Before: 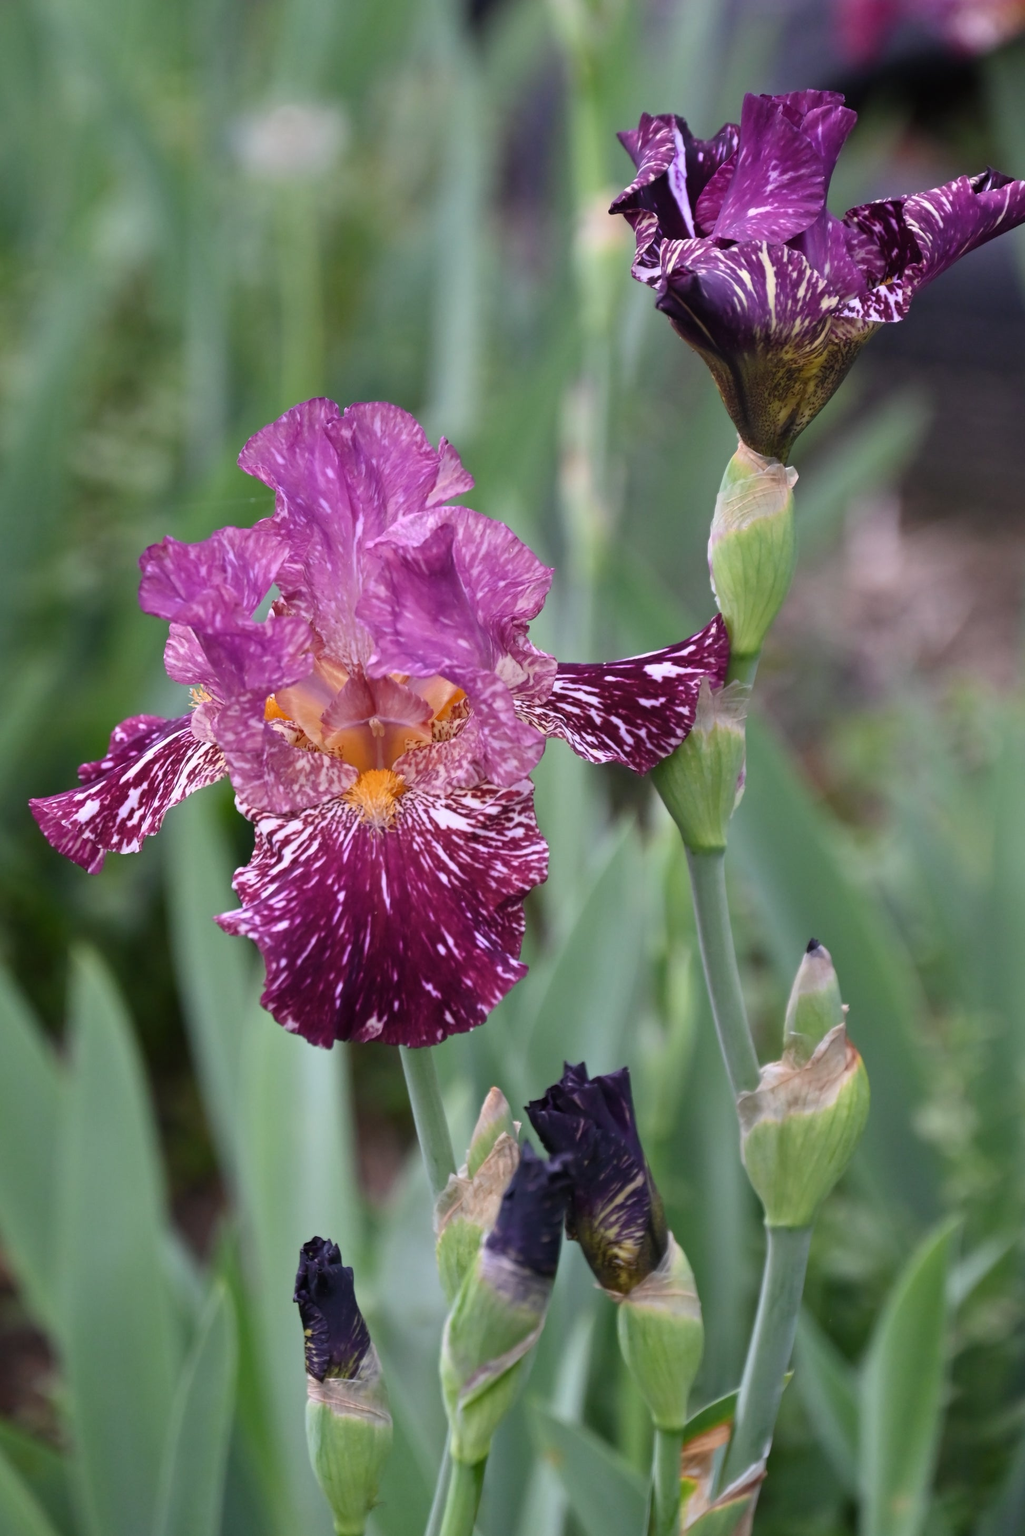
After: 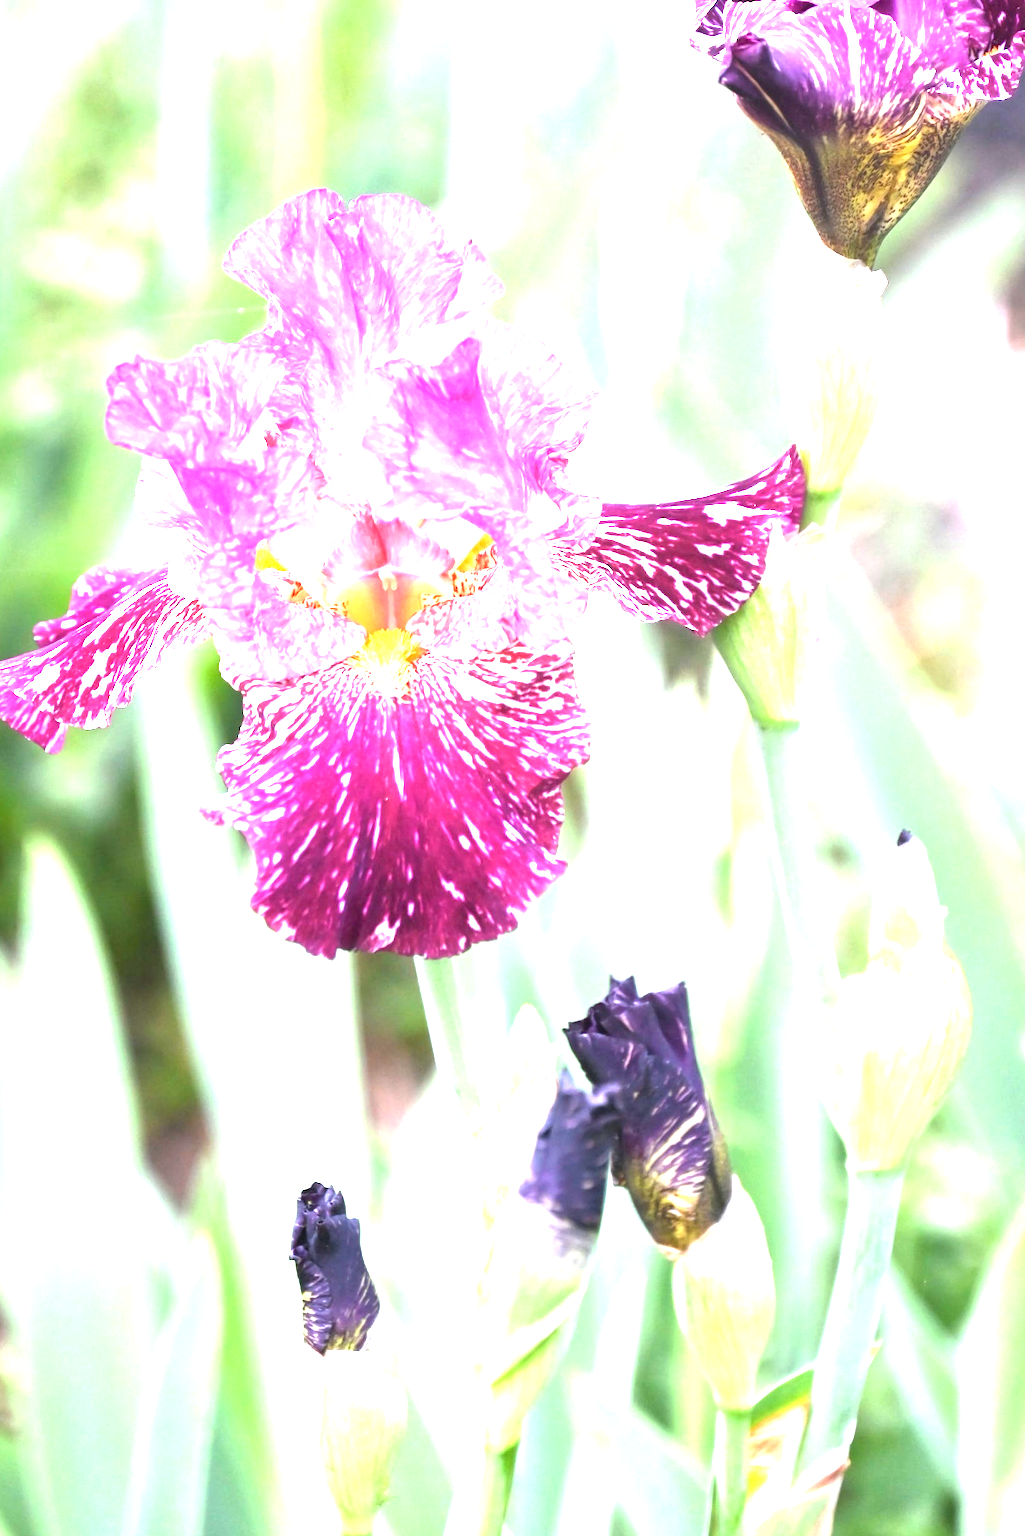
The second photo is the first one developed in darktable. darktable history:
crop and rotate: left 4.842%, top 15.51%, right 10.668%
exposure: exposure 3 EV, compensate highlight preservation false
